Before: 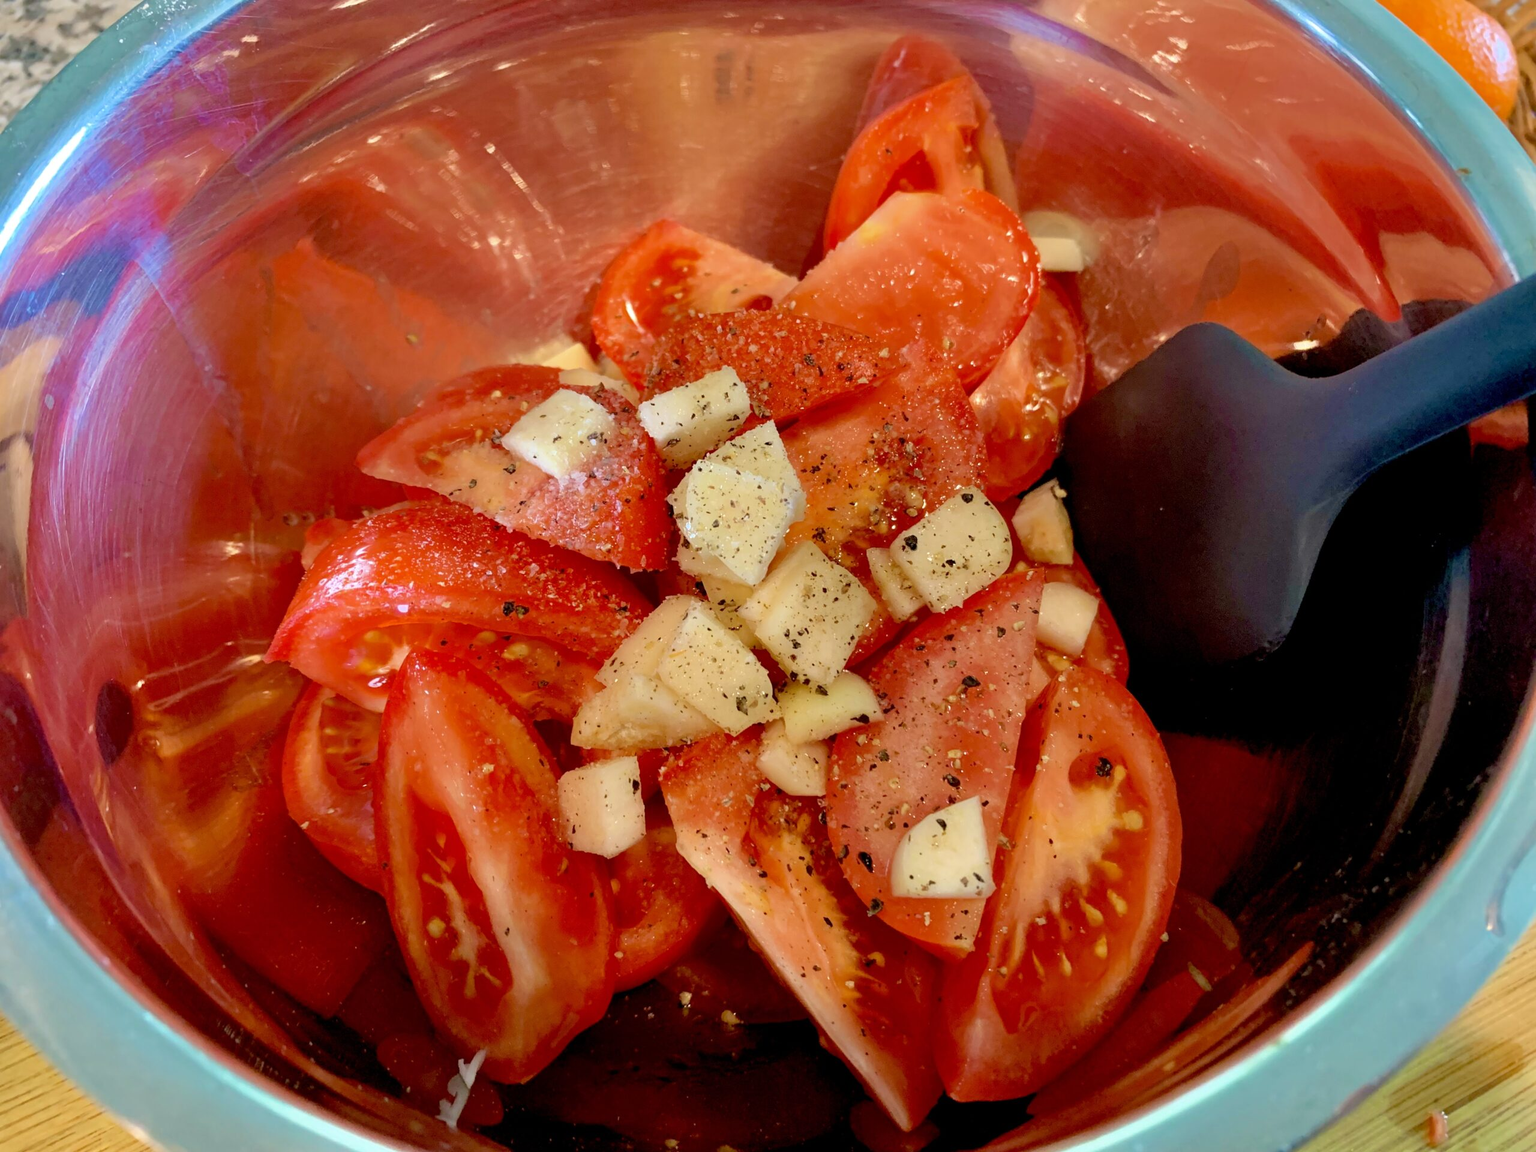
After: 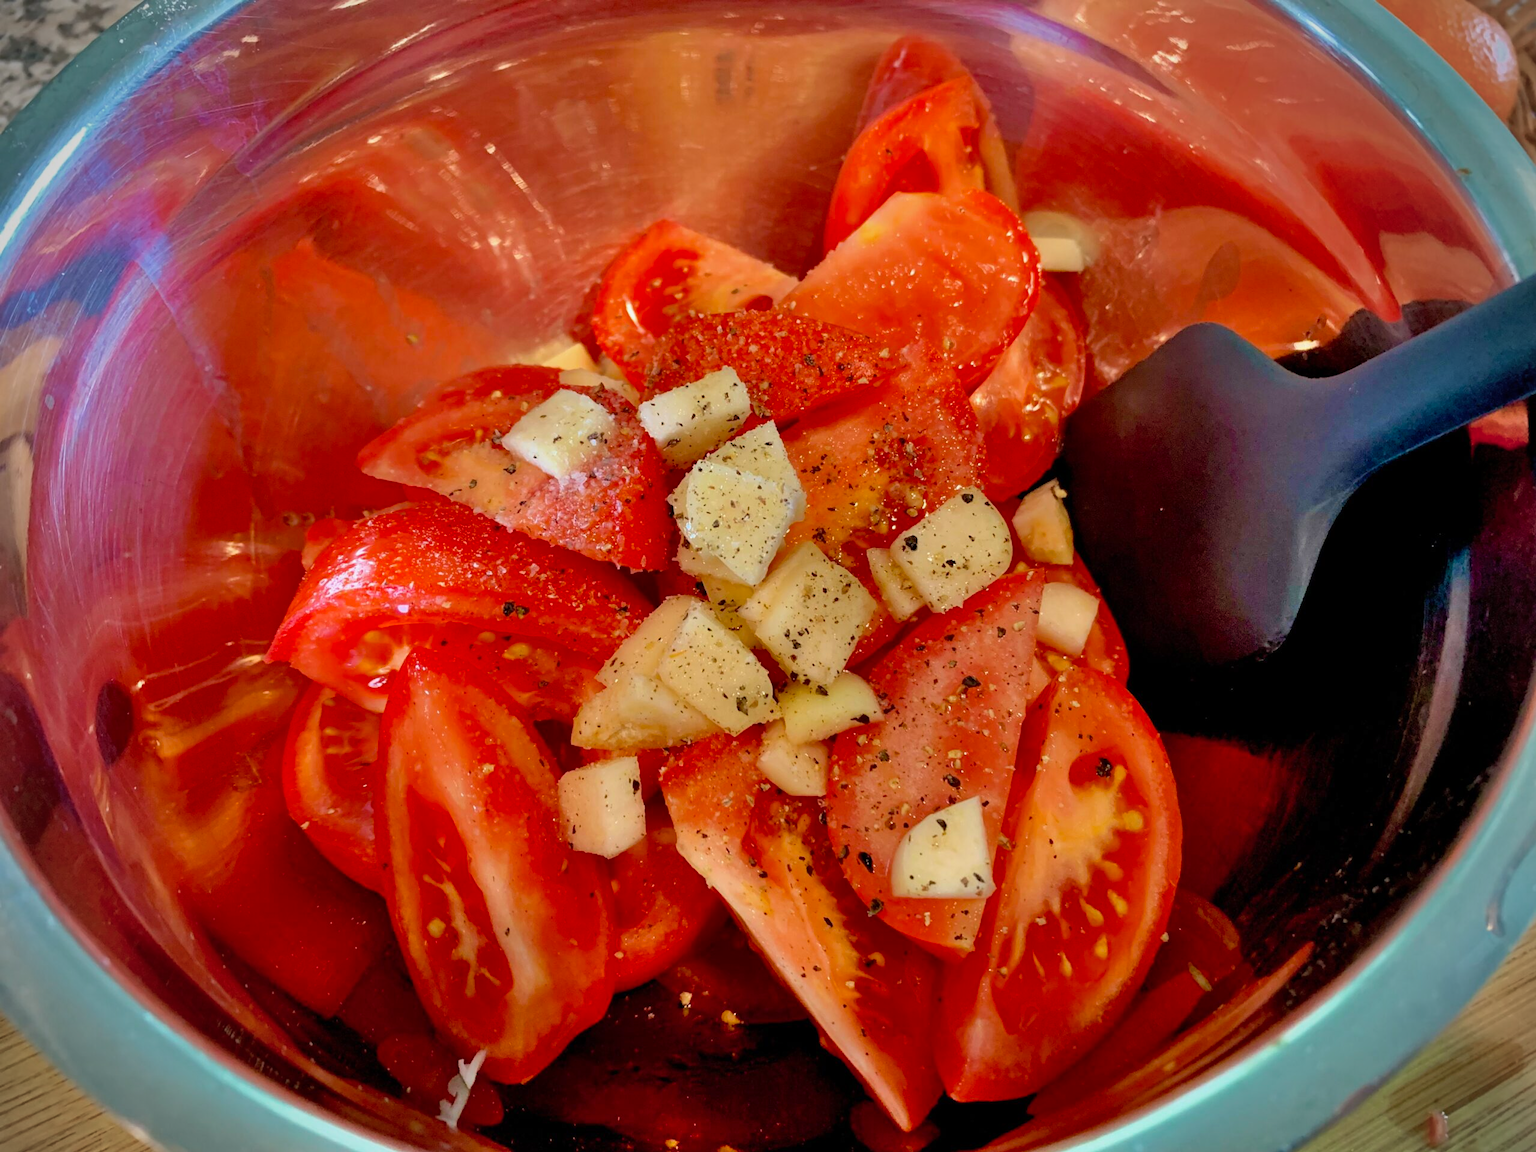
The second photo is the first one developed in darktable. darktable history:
white balance: red 1, blue 1
shadows and highlights: white point adjustment -3.64, highlights -63.34, highlights color adjustment 42%, soften with gaussian
vignetting: on, module defaults
